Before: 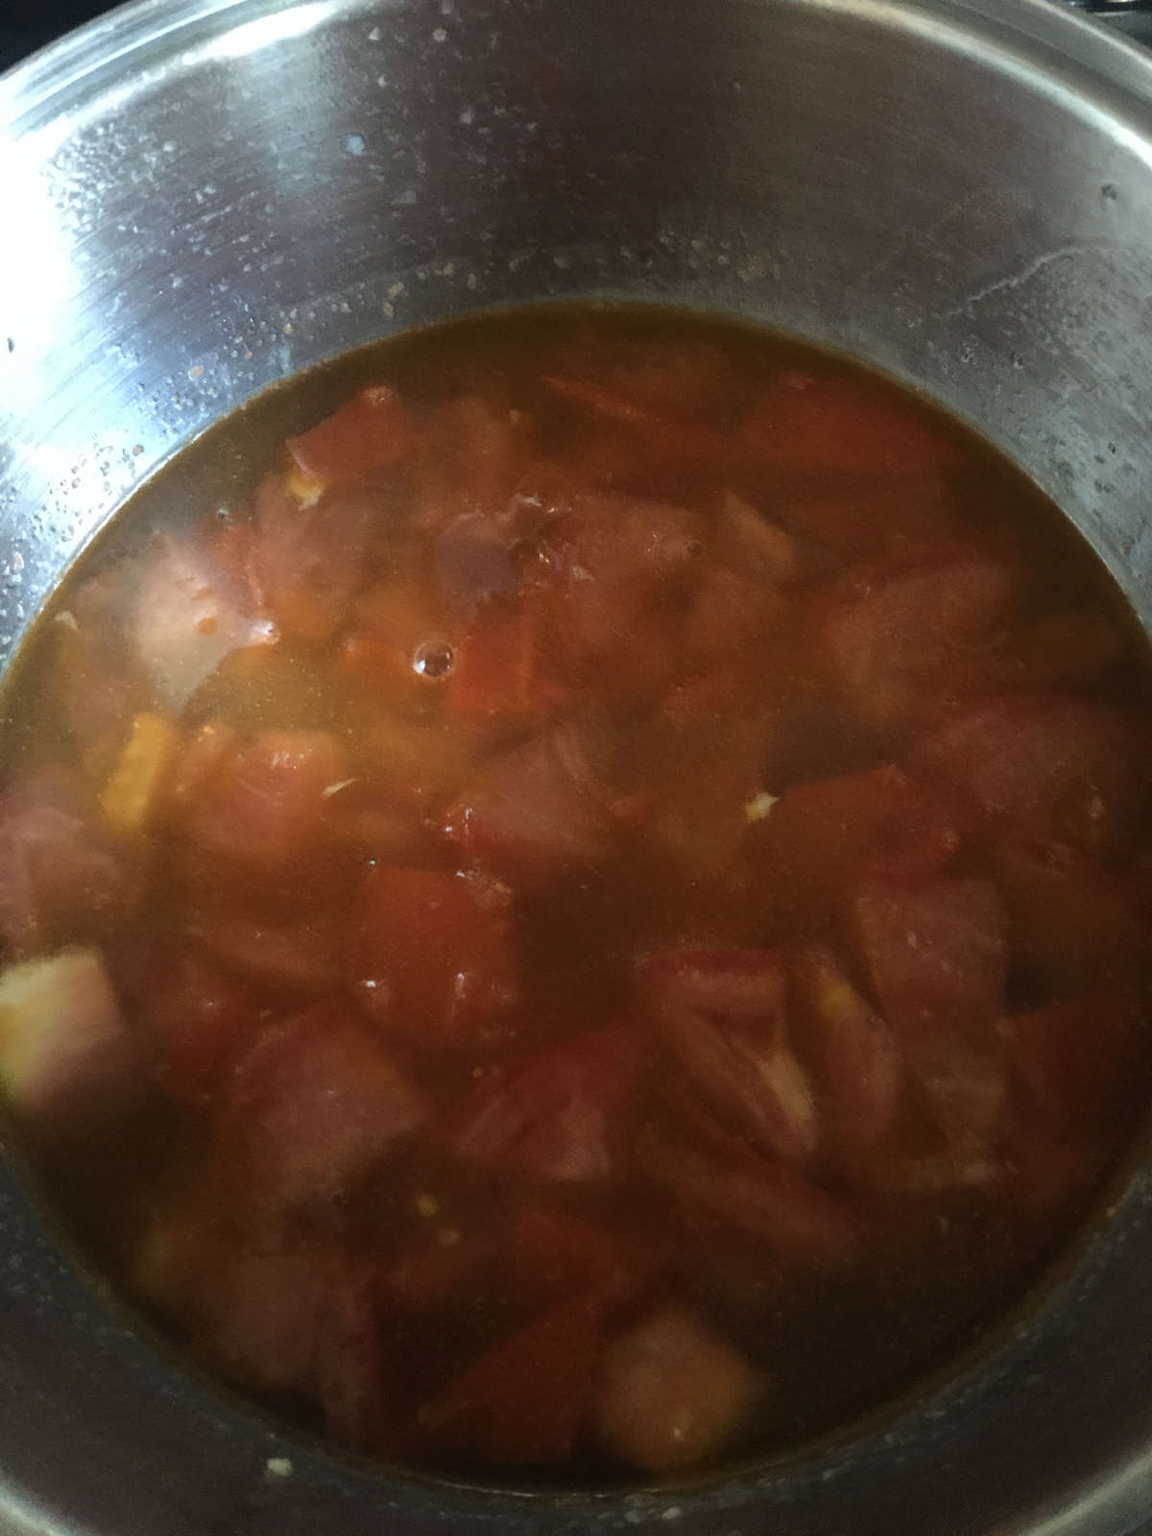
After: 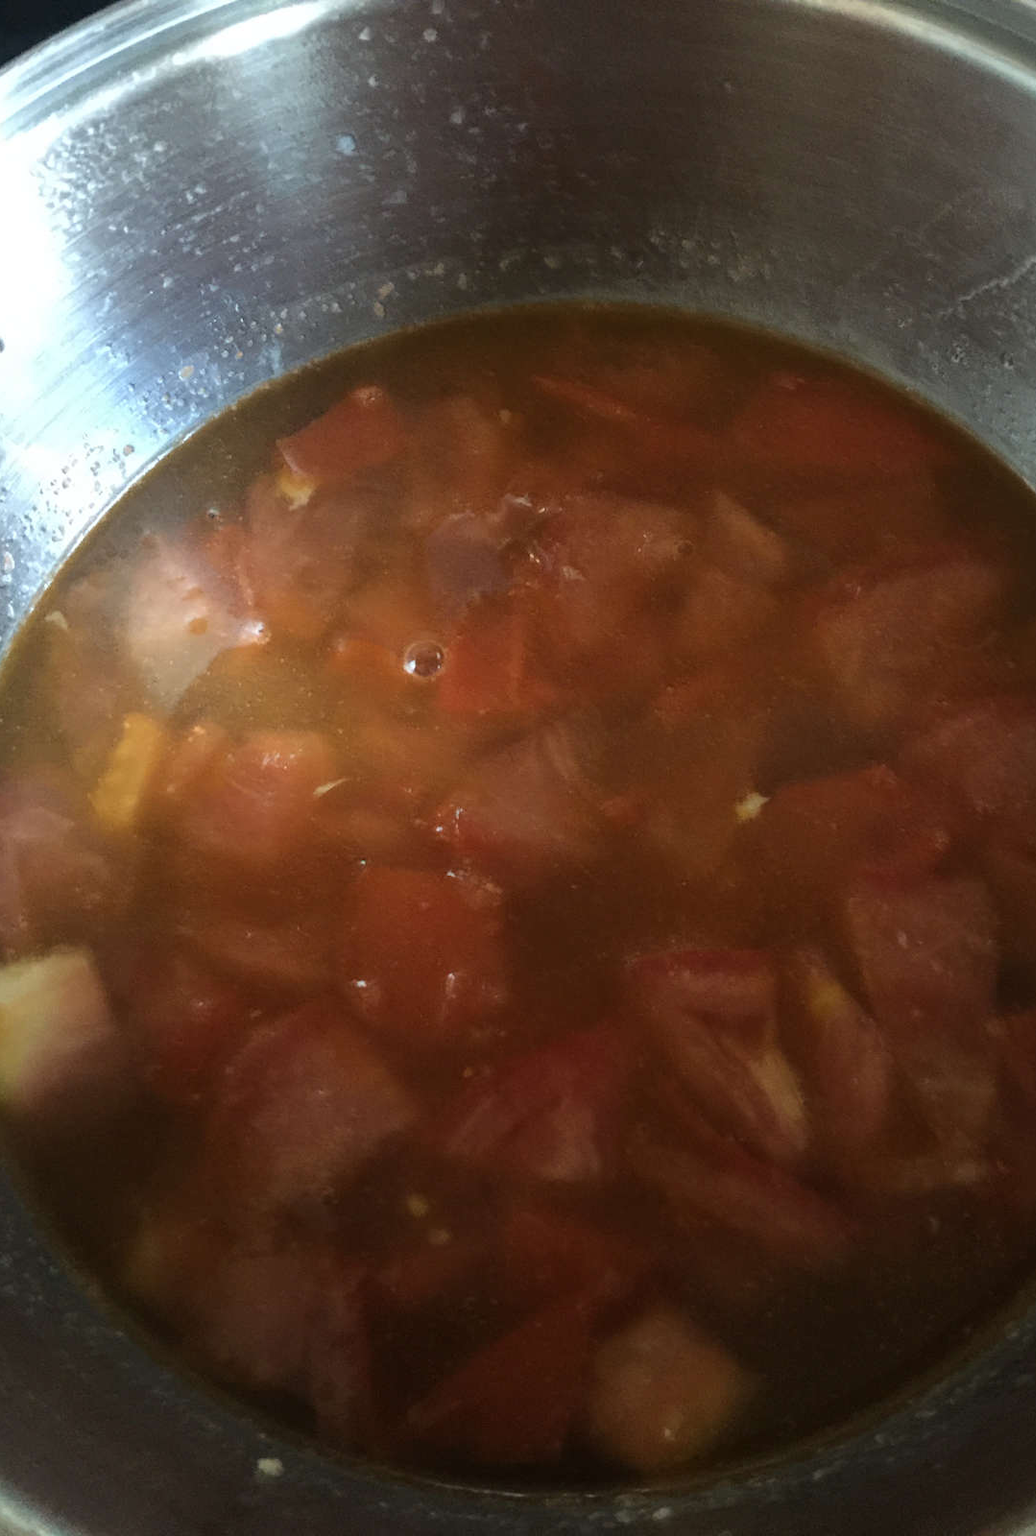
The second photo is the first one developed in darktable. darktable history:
crop and rotate: left 0.908%, right 9.016%
